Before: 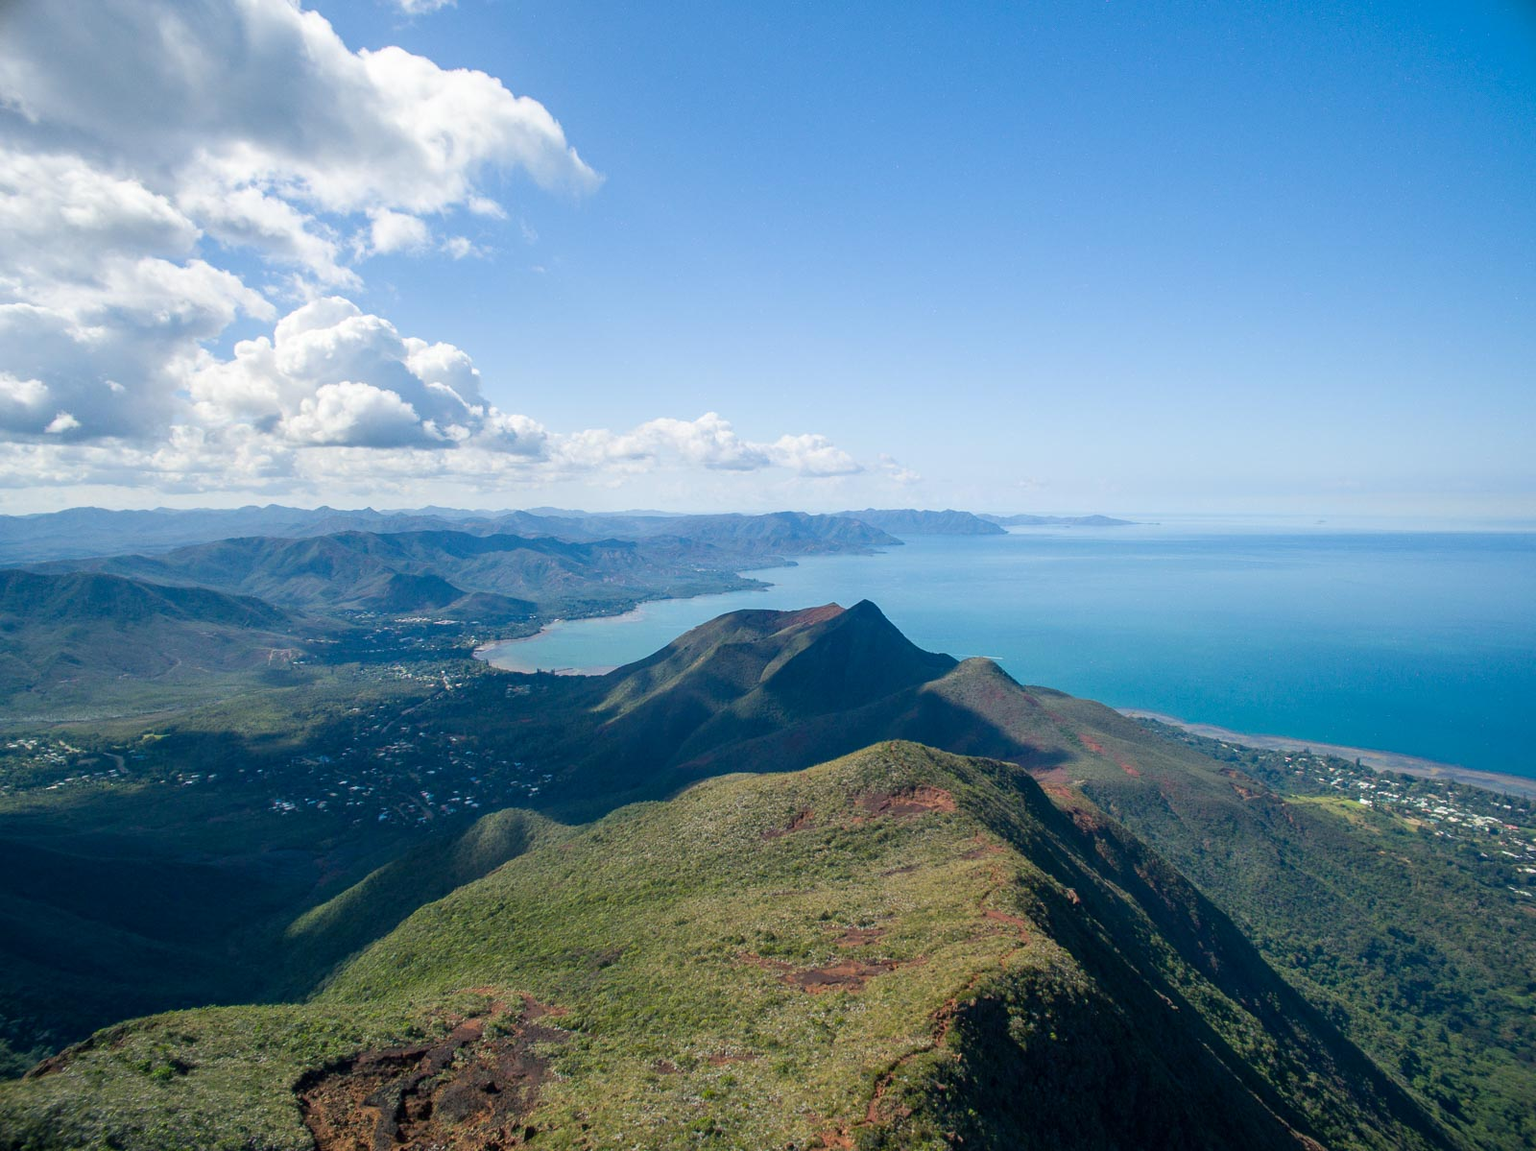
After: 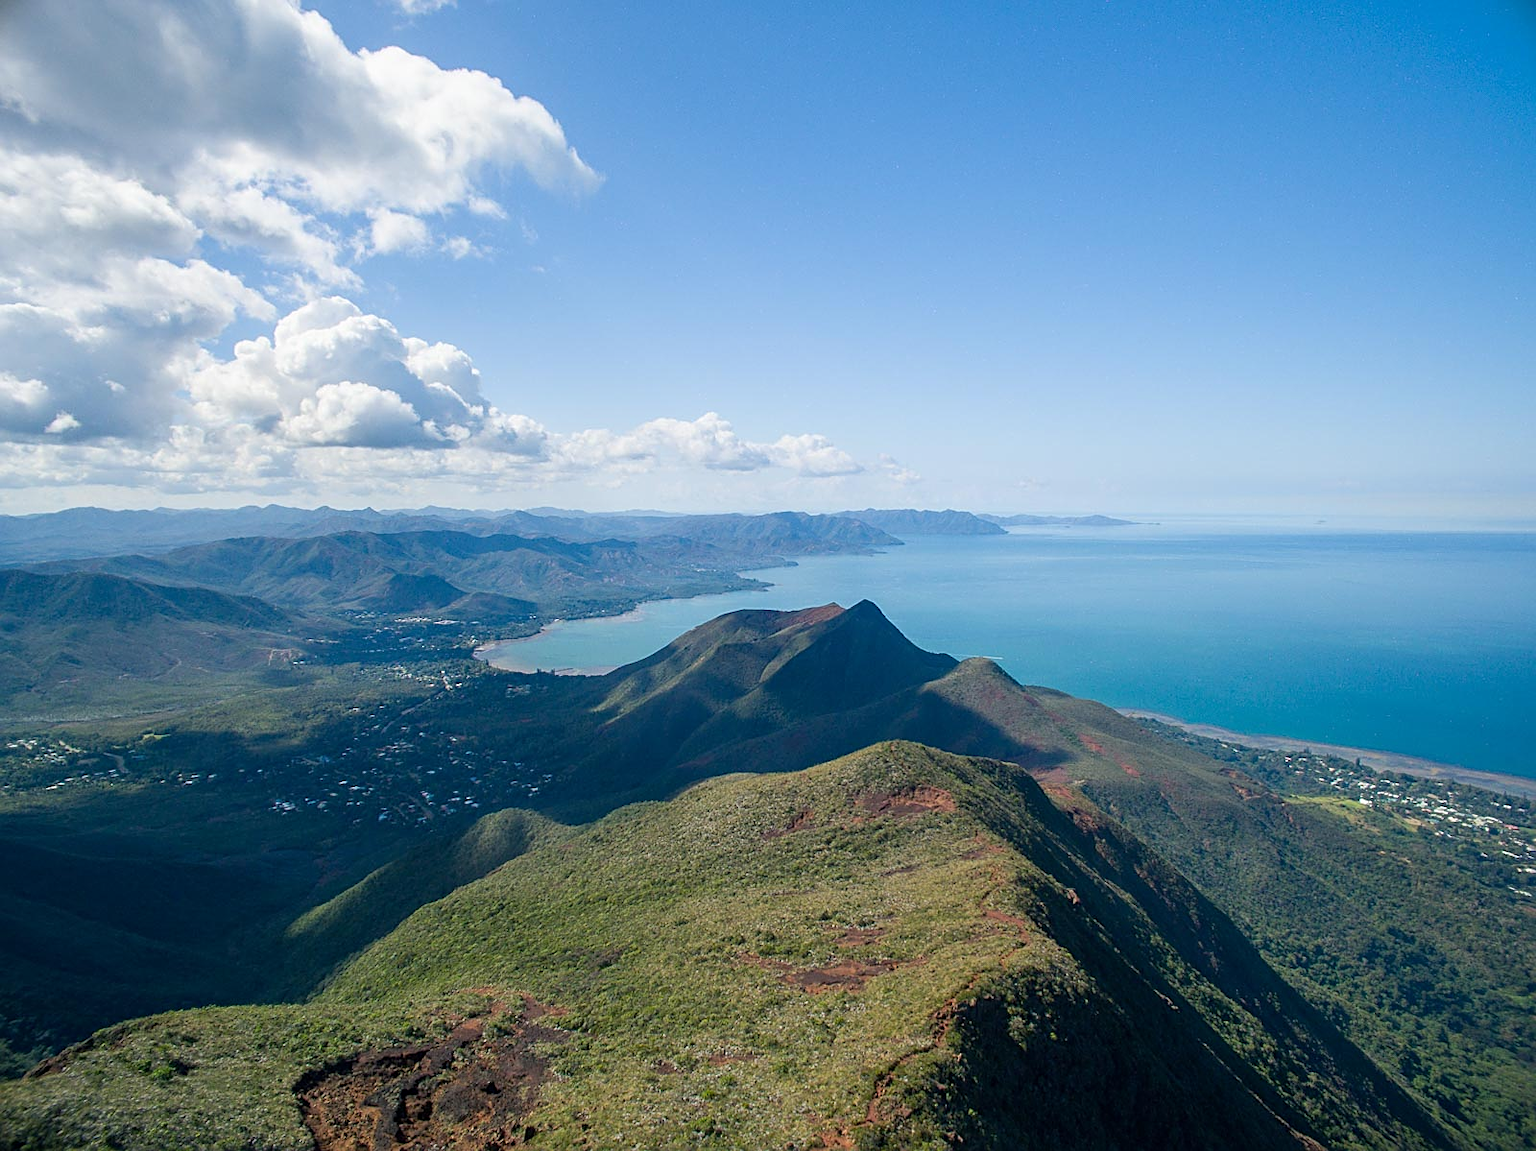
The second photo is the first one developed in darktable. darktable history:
sharpen: on, module defaults
exposure: exposure -0.04 EV, compensate highlight preservation false
